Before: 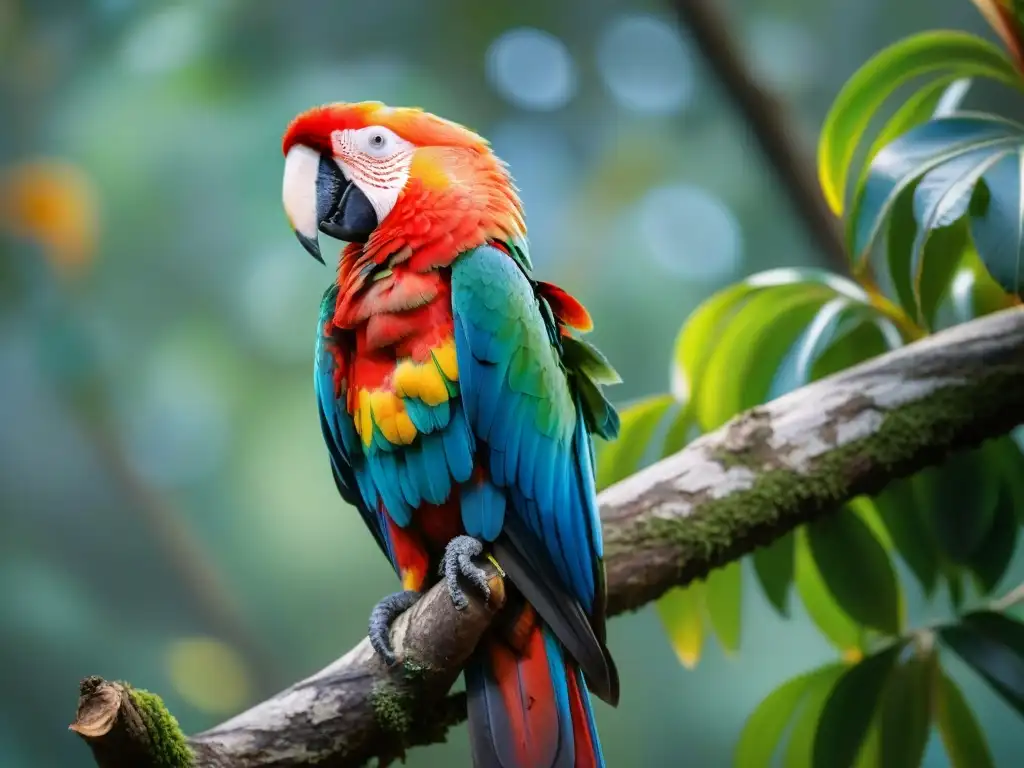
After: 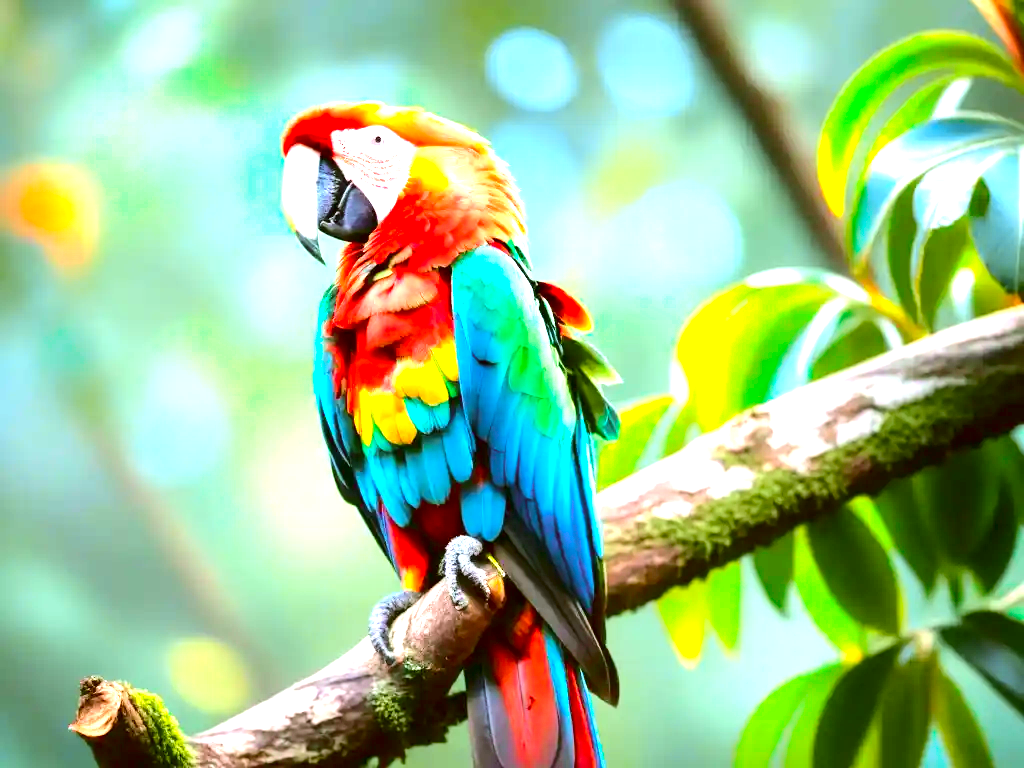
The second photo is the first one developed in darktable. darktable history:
color balance rgb: highlights gain › chroma 1.597%, highlights gain › hue 56.91°, perceptual saturation grading › global saturation 16.887%, contrast 4.053%
exposure: exposure 2 EV, compensate highlight preservation false
color correction: highlights a* -0.528, highlights b* 0.173, shadows a* 4.3, shadows b* 20.81
tone curve: curves: ch0 [(0, 0) (0.068, 0.031) (0.175, 0.132) (0.337, 0.304) (0.498, 0.511) (0.748, 0.762) (0.993, 0.954)]; ch1 [(0, 0) (0.294, 0.184) (0.359, 0.34) (0.362, 0.35) (0.43, 0.41) (0.469, 0.453) (0.495, 0.489) (0.54, 0.563) (0.612, 0.641) (1, 1)]; ch2 [(0, 0) (0.431, 0.419) (0.495, 0.502) (0.524, 0.534) (0.557, 0.56) (0.634, 0.654) (0.728, 0.722) (1, 1)], color space Lab, independent channels
